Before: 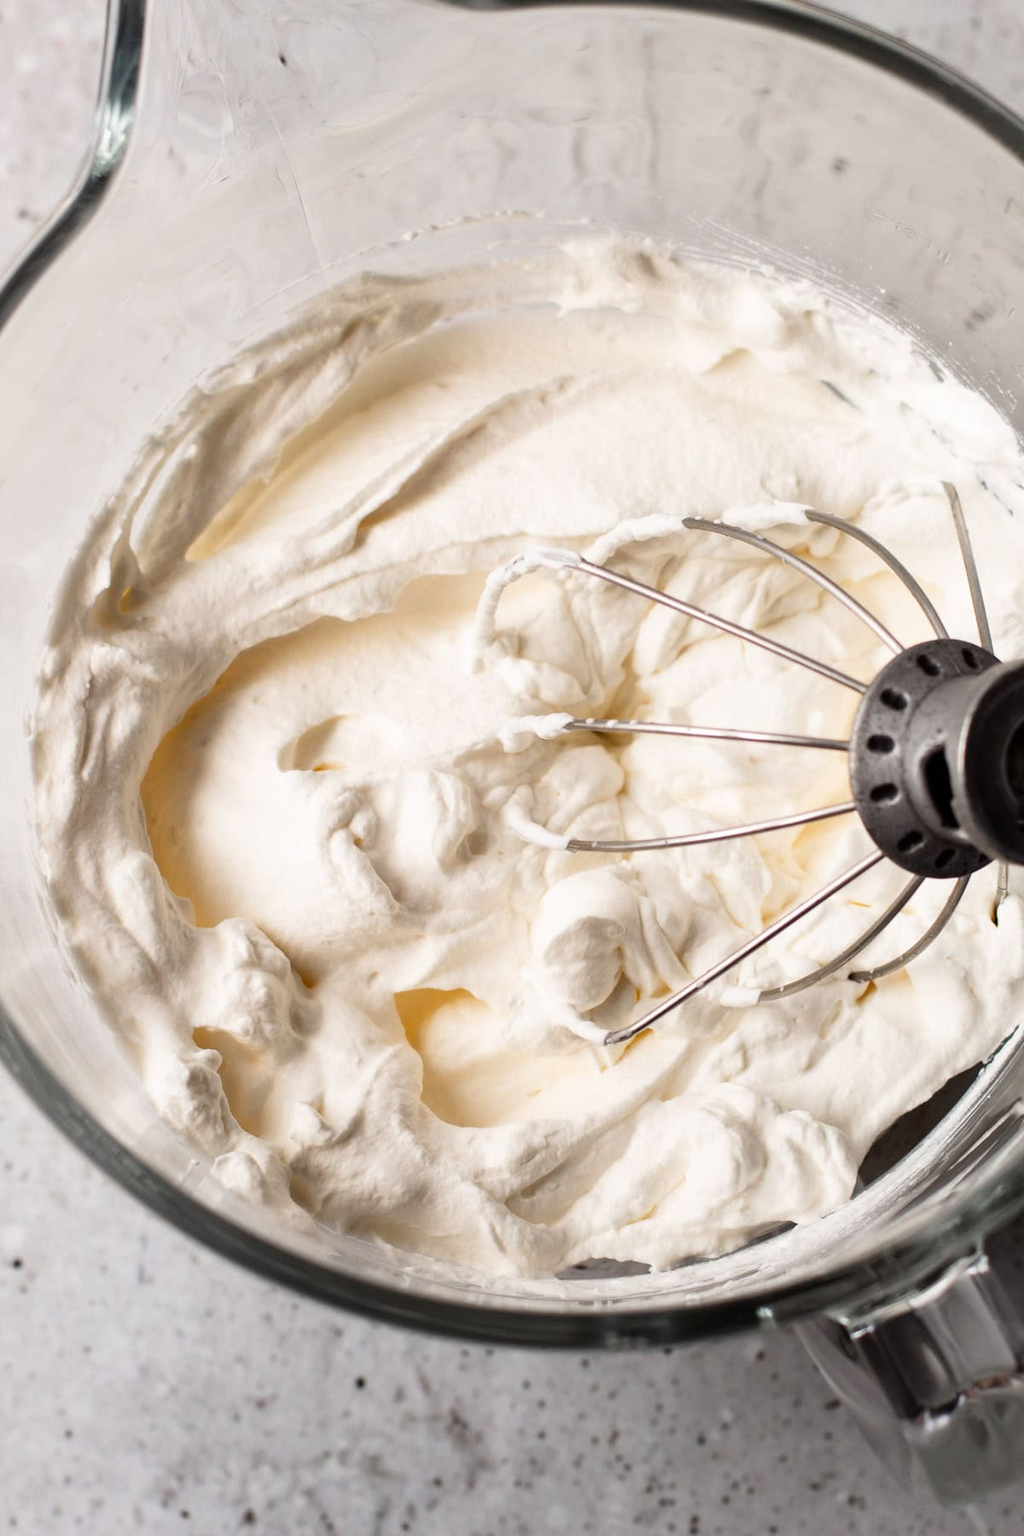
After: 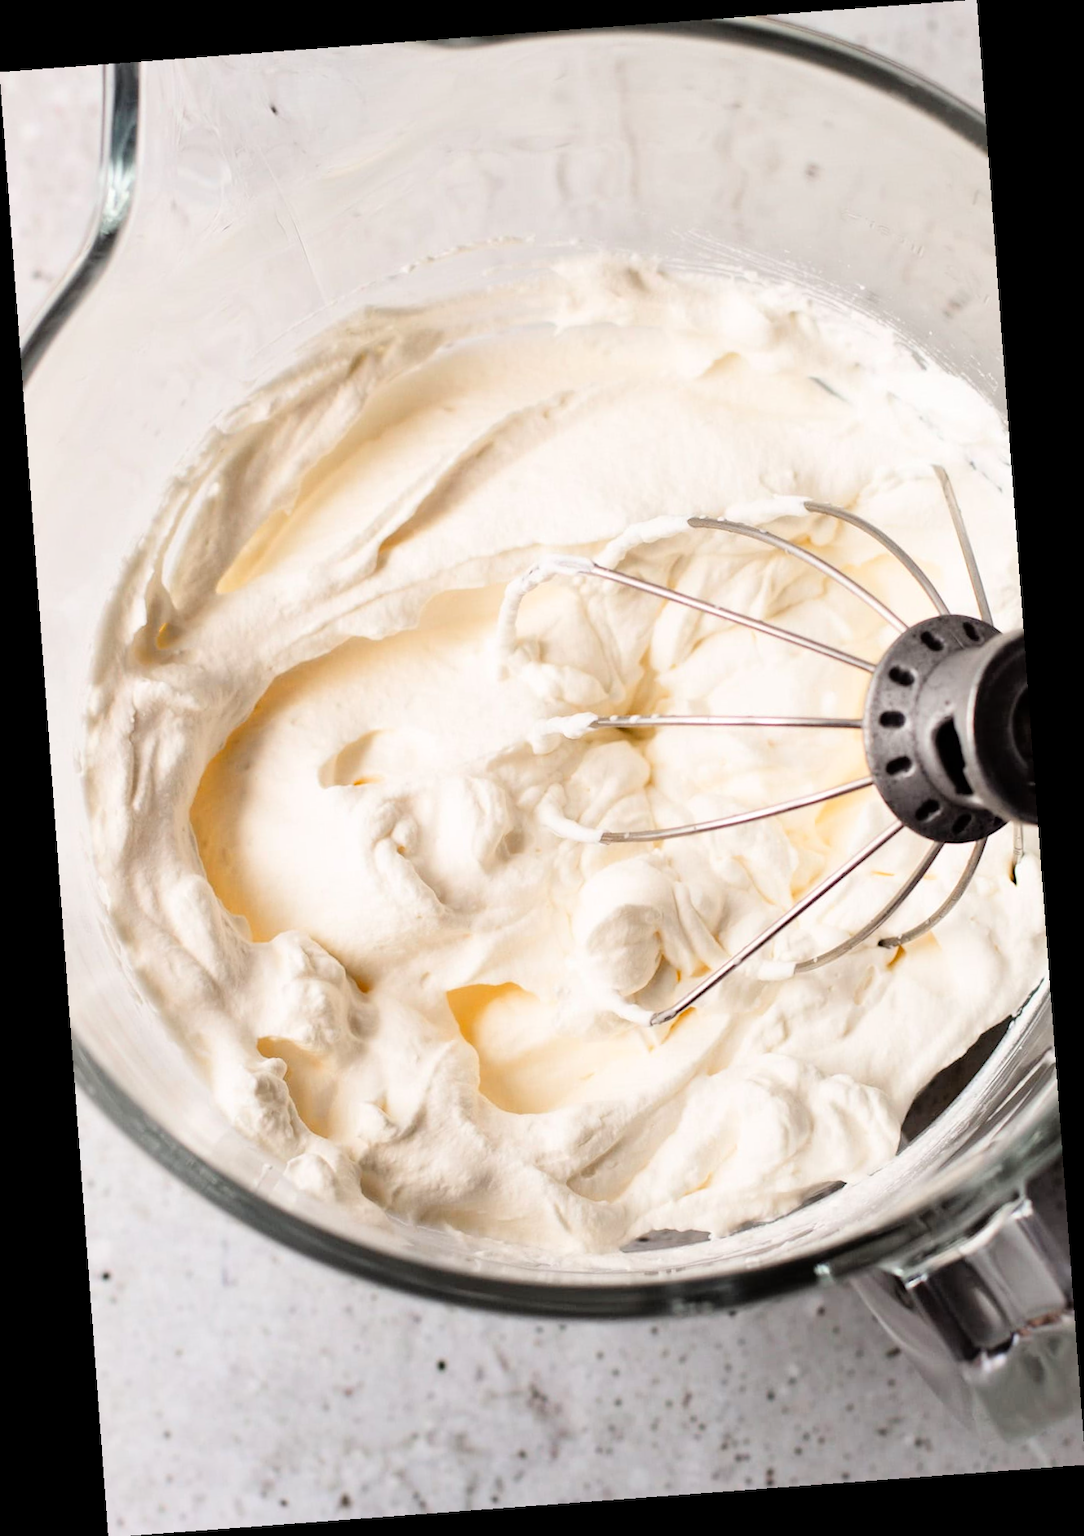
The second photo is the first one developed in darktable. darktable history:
tone curve: curves: ch0 [(0, 0) (0.07, 0.057) (0.15, 0.177) (0.352, 0.445) (0.59, 0.703) (0.857, 0.908) (1, 1)], color space Lab, linked channels, preserve colors none
tone equalizer: on, module defaults
rotate and perspective: rotation -4.25°, automatic cropping off
